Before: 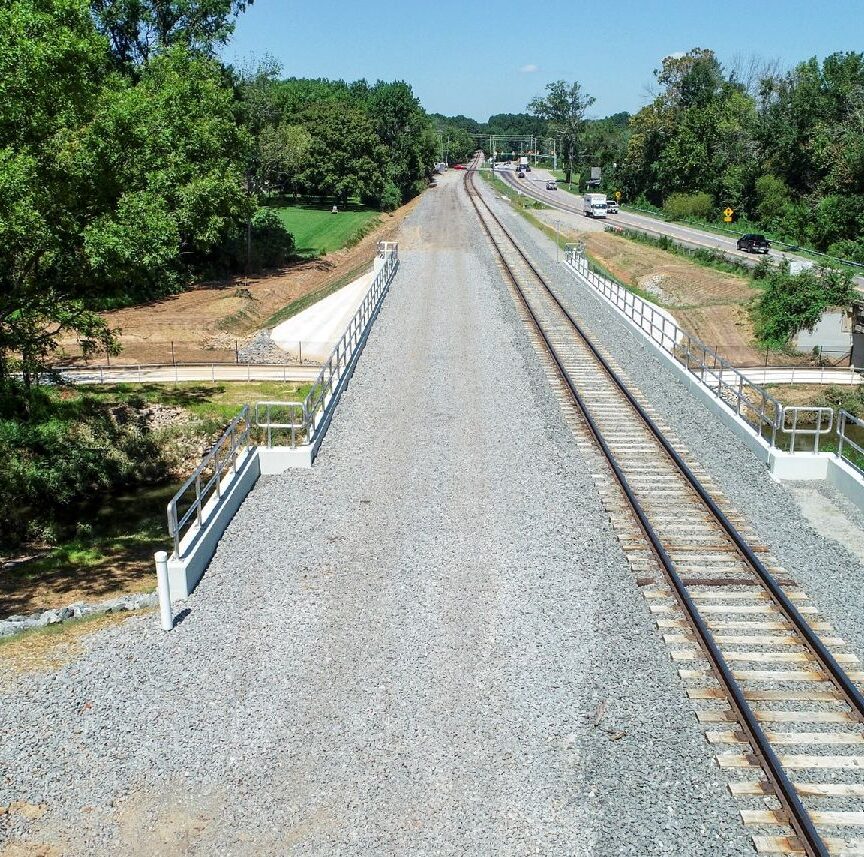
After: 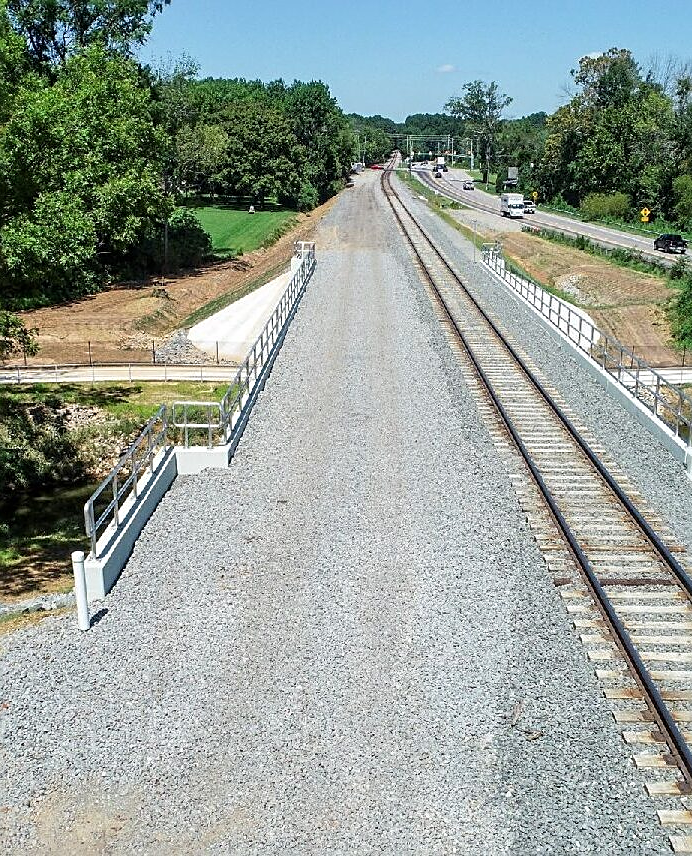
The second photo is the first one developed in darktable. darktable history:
sharpen: on, module defaults
crop and rotate: left 9.619%, right 10.211%
